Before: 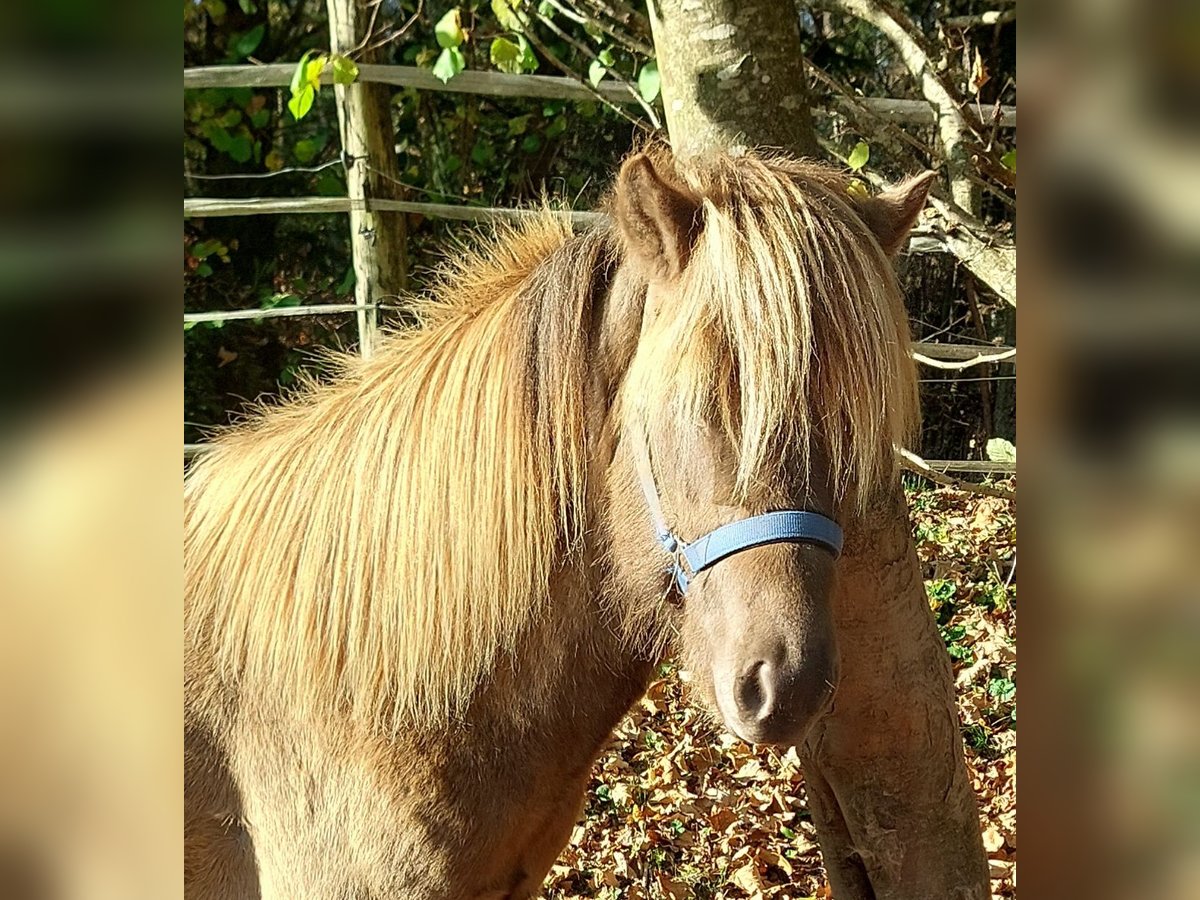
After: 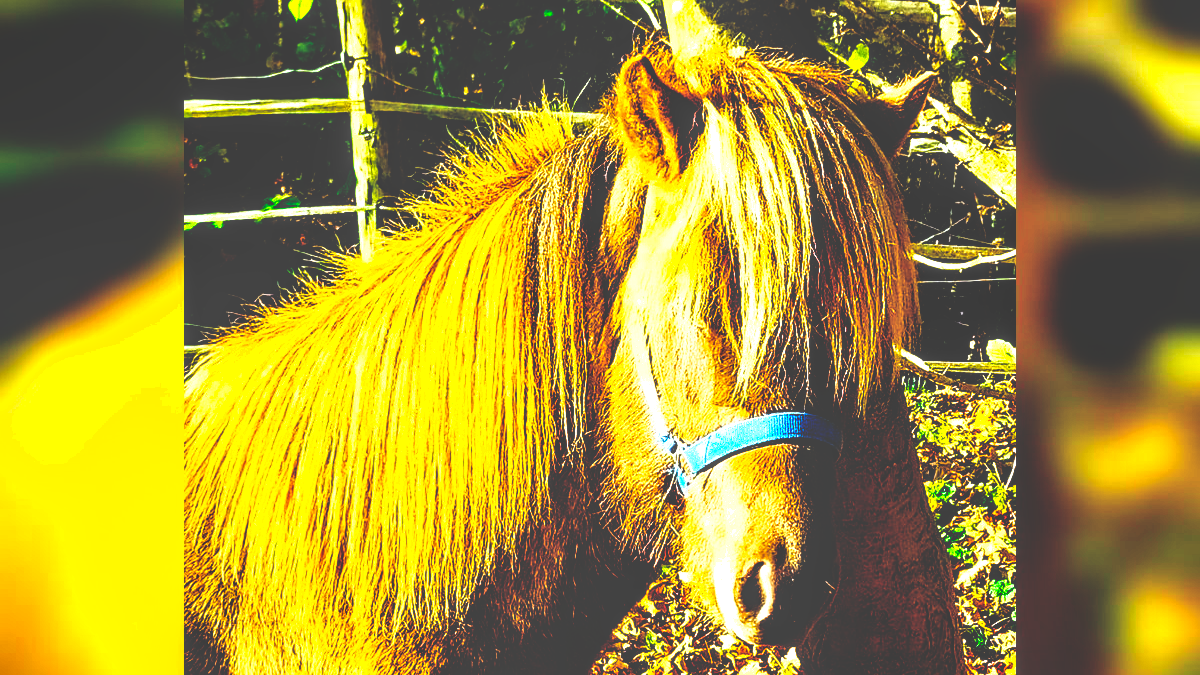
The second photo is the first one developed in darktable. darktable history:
local contrast: on, module defaults
crop: top 11.038%, bottom 13.873%
base curve: curves: ch0 [(0, 0.036) (0.083, 0.04) (0.804, 1)], preserve colors none
contrast equalizer: octaves 7, y [[0.6 ×6], [0.55 ×6], [0 ×6], [0 ×6], [0 ×6]]
exposure: exposure 0.76 EV, compensate highlight preservation false
color balance rgb: perceptual saturation grading › global saturation 63.952%, perceptual saturation grading › highlights 50.428%, perceptual saturation grading › shadows 29.727%, contrast -10.476%
